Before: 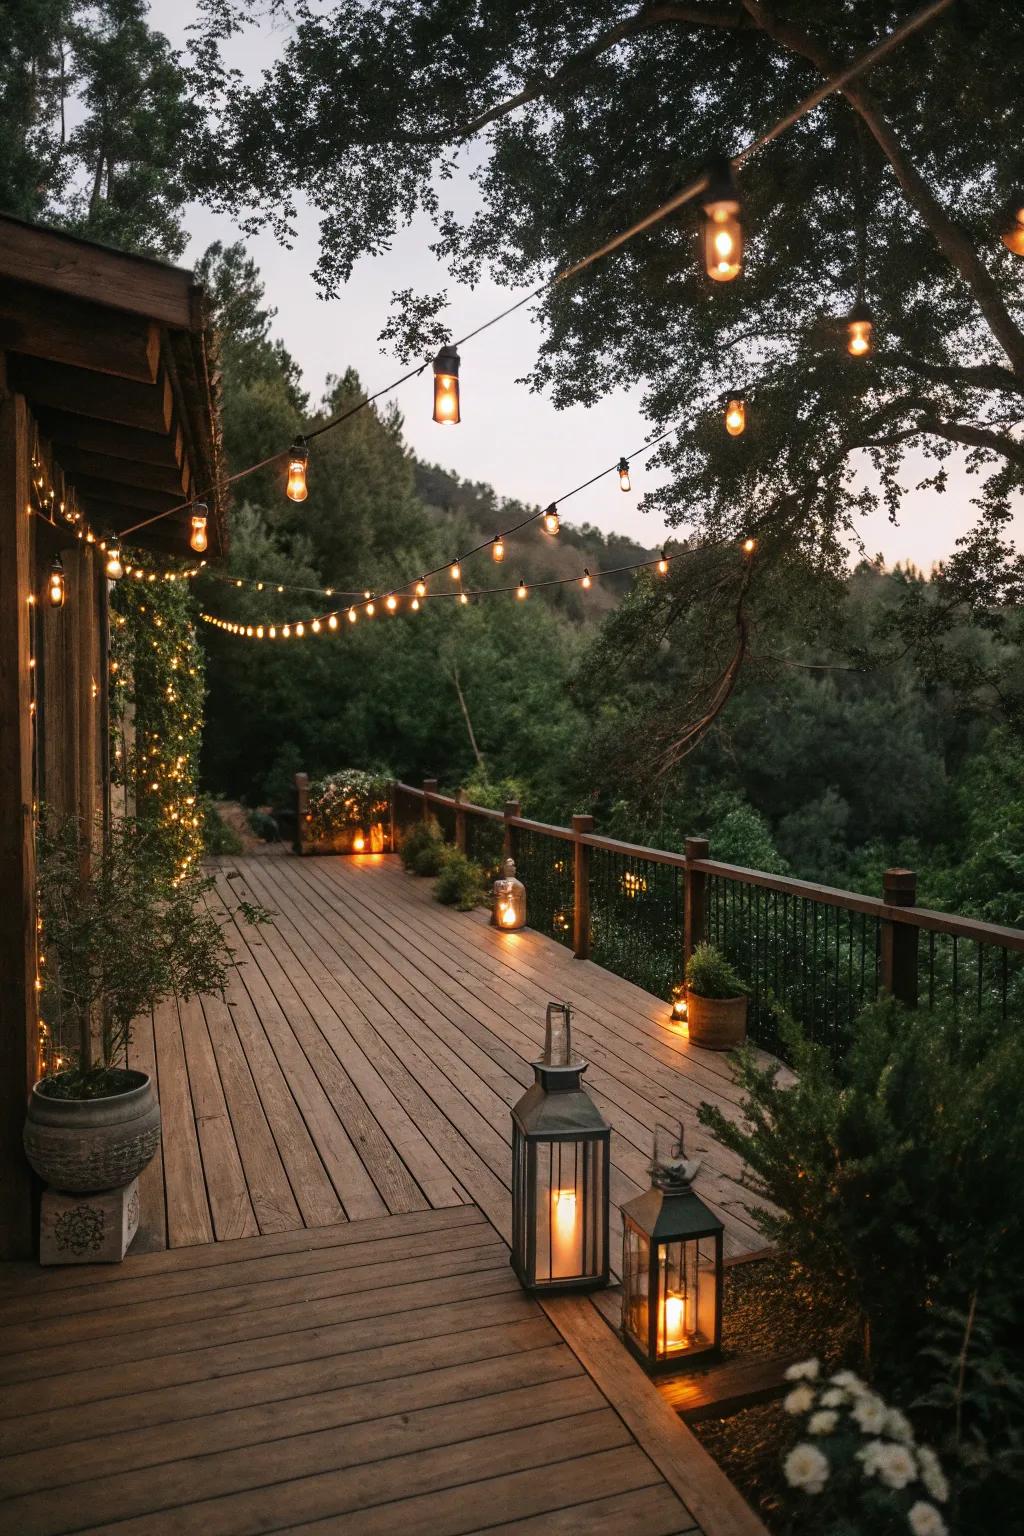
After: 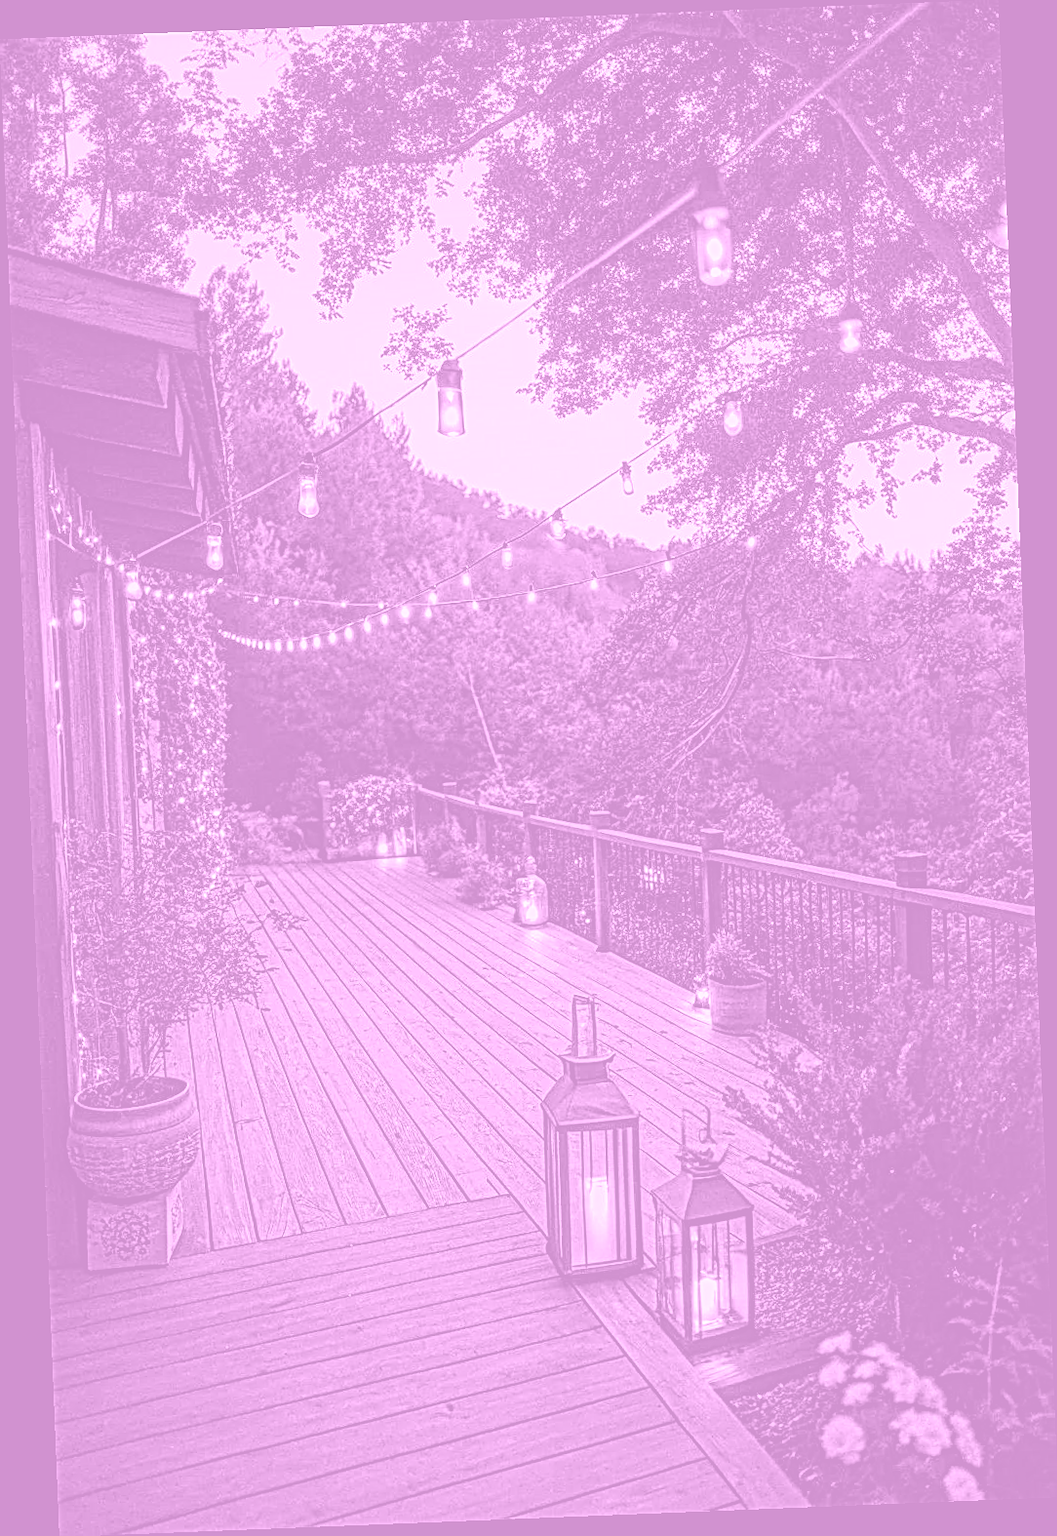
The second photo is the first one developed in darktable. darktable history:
local contrast: mode bilateral grid, contrast 20, coarseness 3, detail 300%, midtone range 0.2
sharpen: on, module defaults
rotate and perspective: rotation -2.29°, automatic cropping off
exposure: black level correction 0.001, exposure 0.14 EV, compensate highlight preservation false
color contrast: green-magenta contrast 0.8, blue-yellow contrast 1.1, unbound 0
colorize: hue 331.2°, saturation 75%, source mix 30.28%, lightness 70.52%, version 1
